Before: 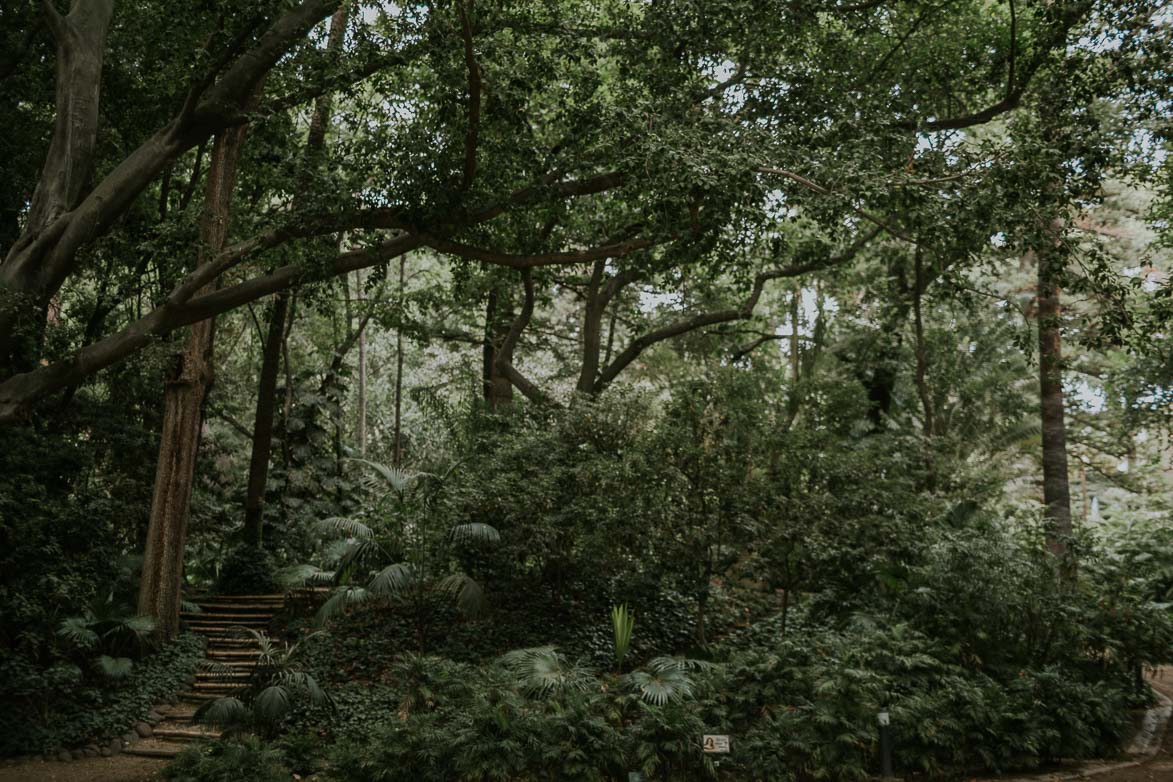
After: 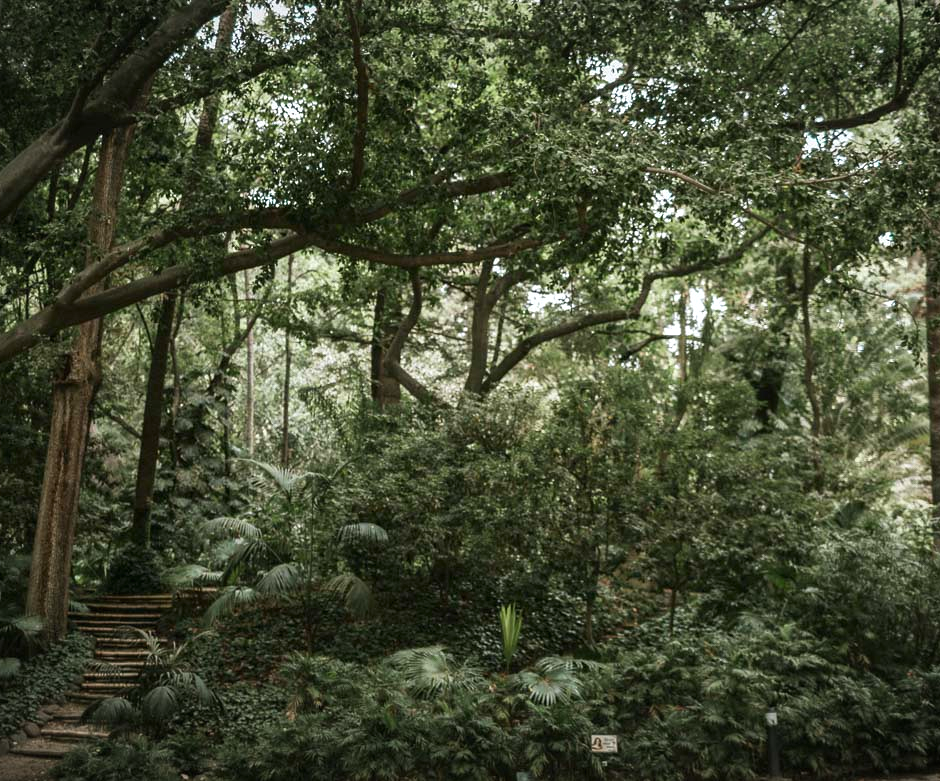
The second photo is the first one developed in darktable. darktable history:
crop and rotate: left 9.574%, right 10.285%
exposure: black level correction 0, exposure 0.892 EV, compensate highlight preservation false
vignetting: fall-off start 97.53%, fall-off radius 100.59%, width/height ratio 1.373, unbound false
